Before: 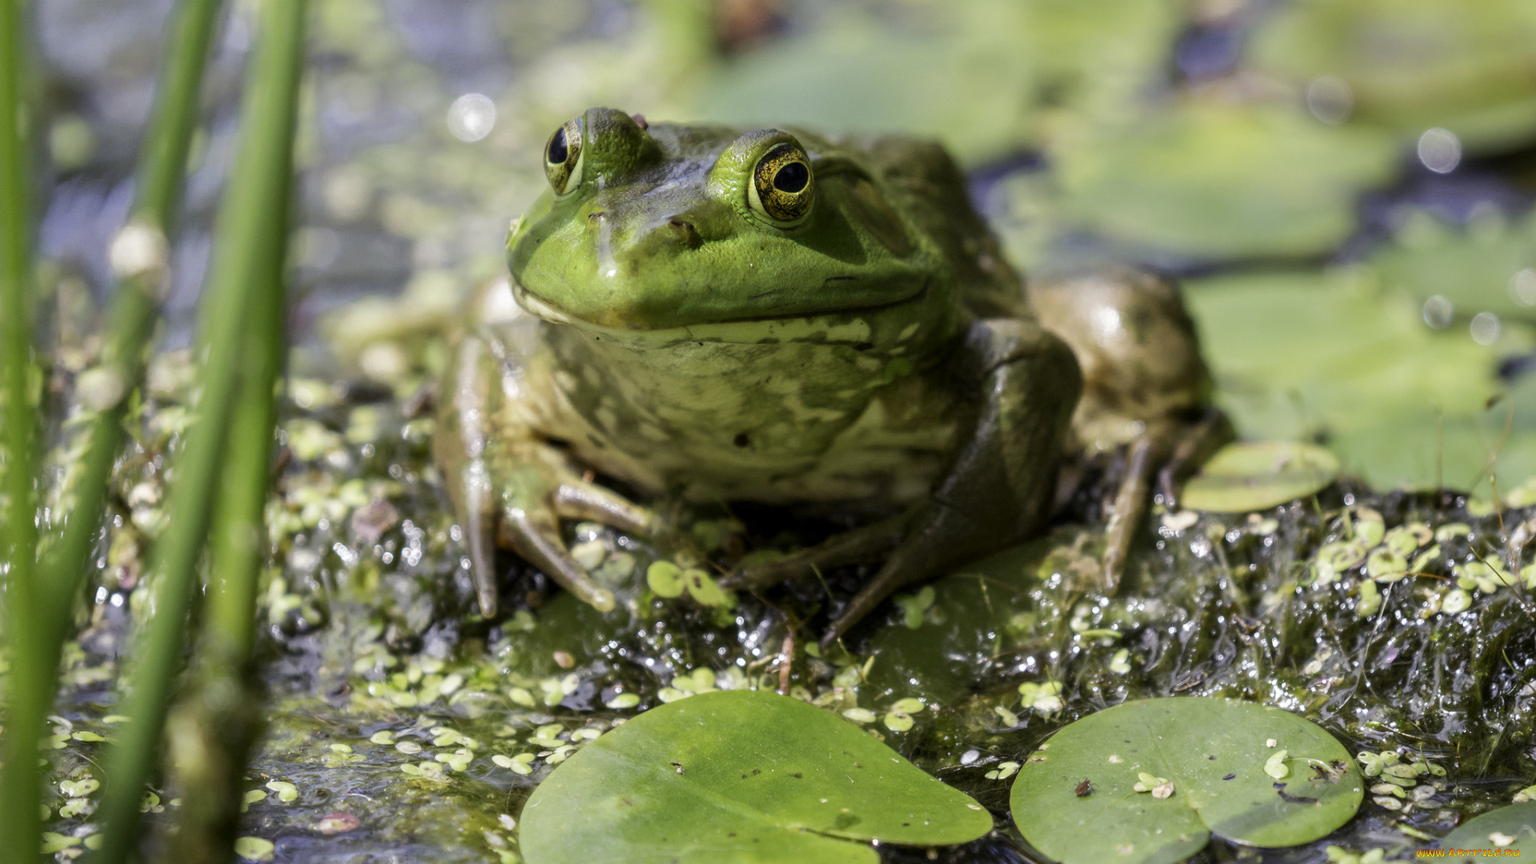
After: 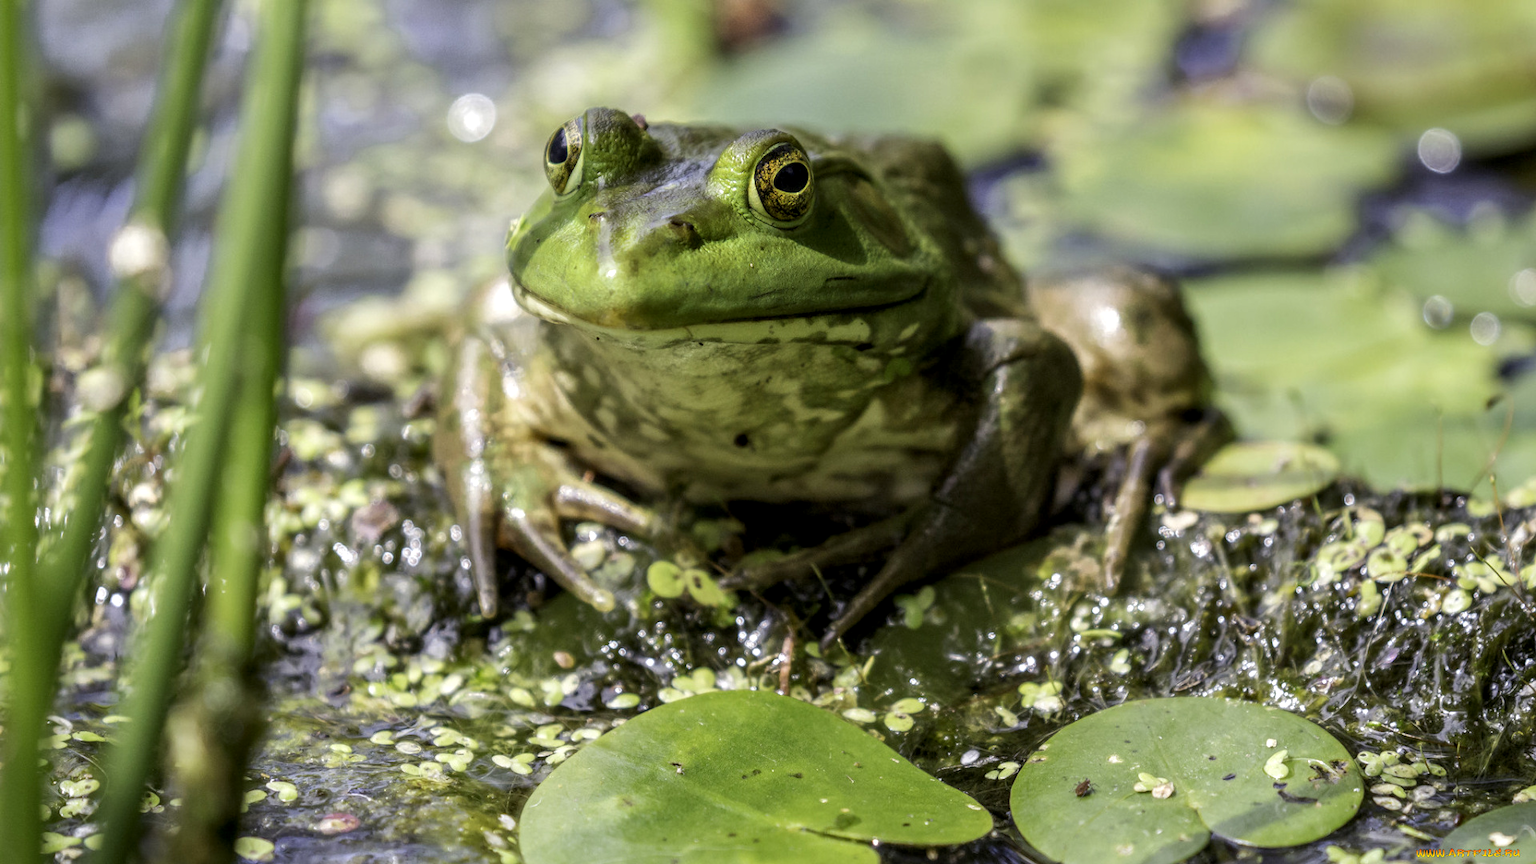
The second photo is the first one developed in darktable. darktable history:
levels: levels [0, 0.476, 0.951]
local contrast: on, module defaults
exposure: exposure -0.044 EV, compensate exposure bias true, compensate highlight preservation false
